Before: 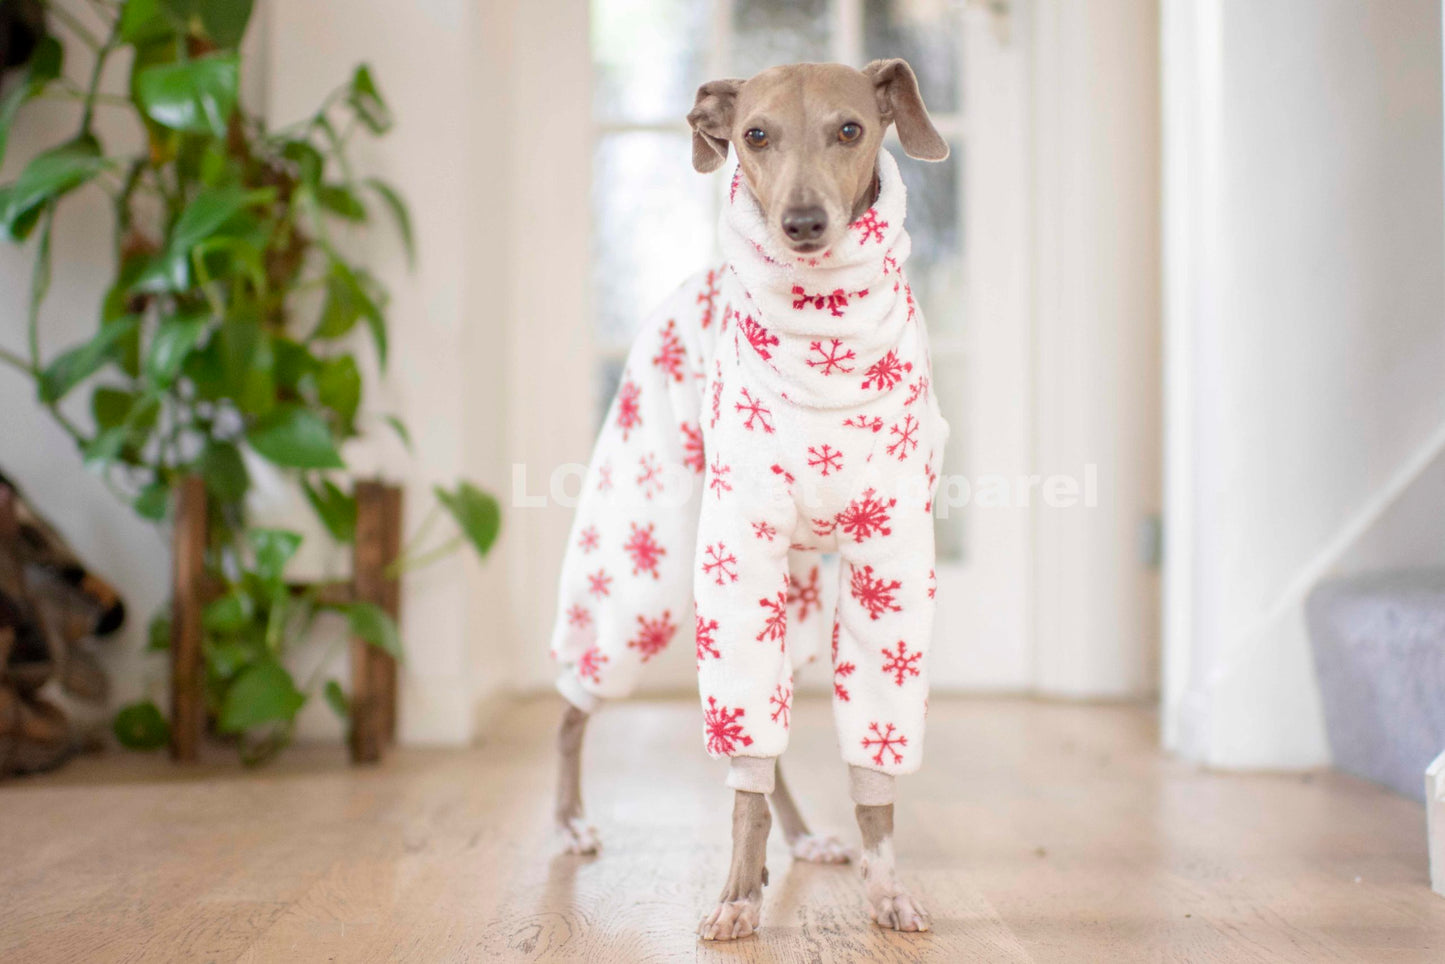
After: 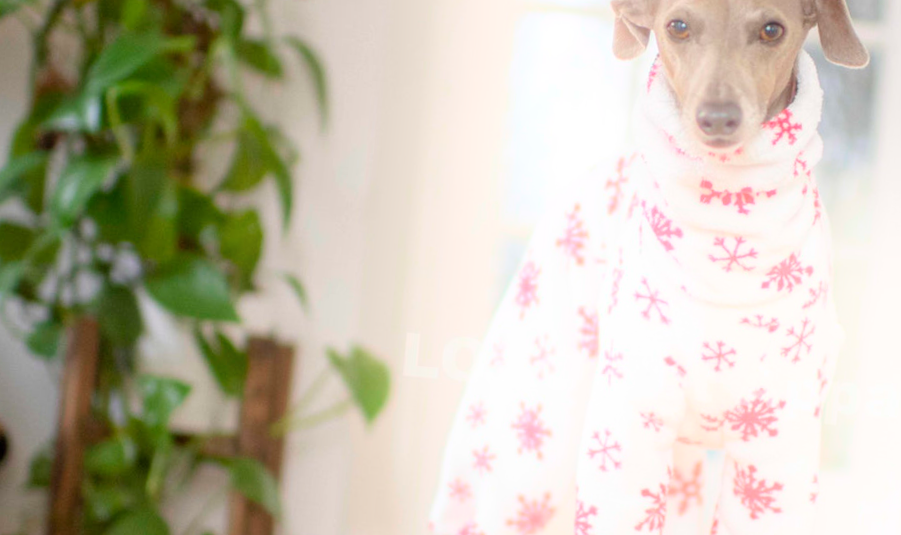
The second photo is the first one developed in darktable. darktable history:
crop and rotate: angle -4.99°, left 2.122%, top 6.945%, right 27.566%, bottom 30.519%
bloom: size 16%, threshold 98%, strength 20%
